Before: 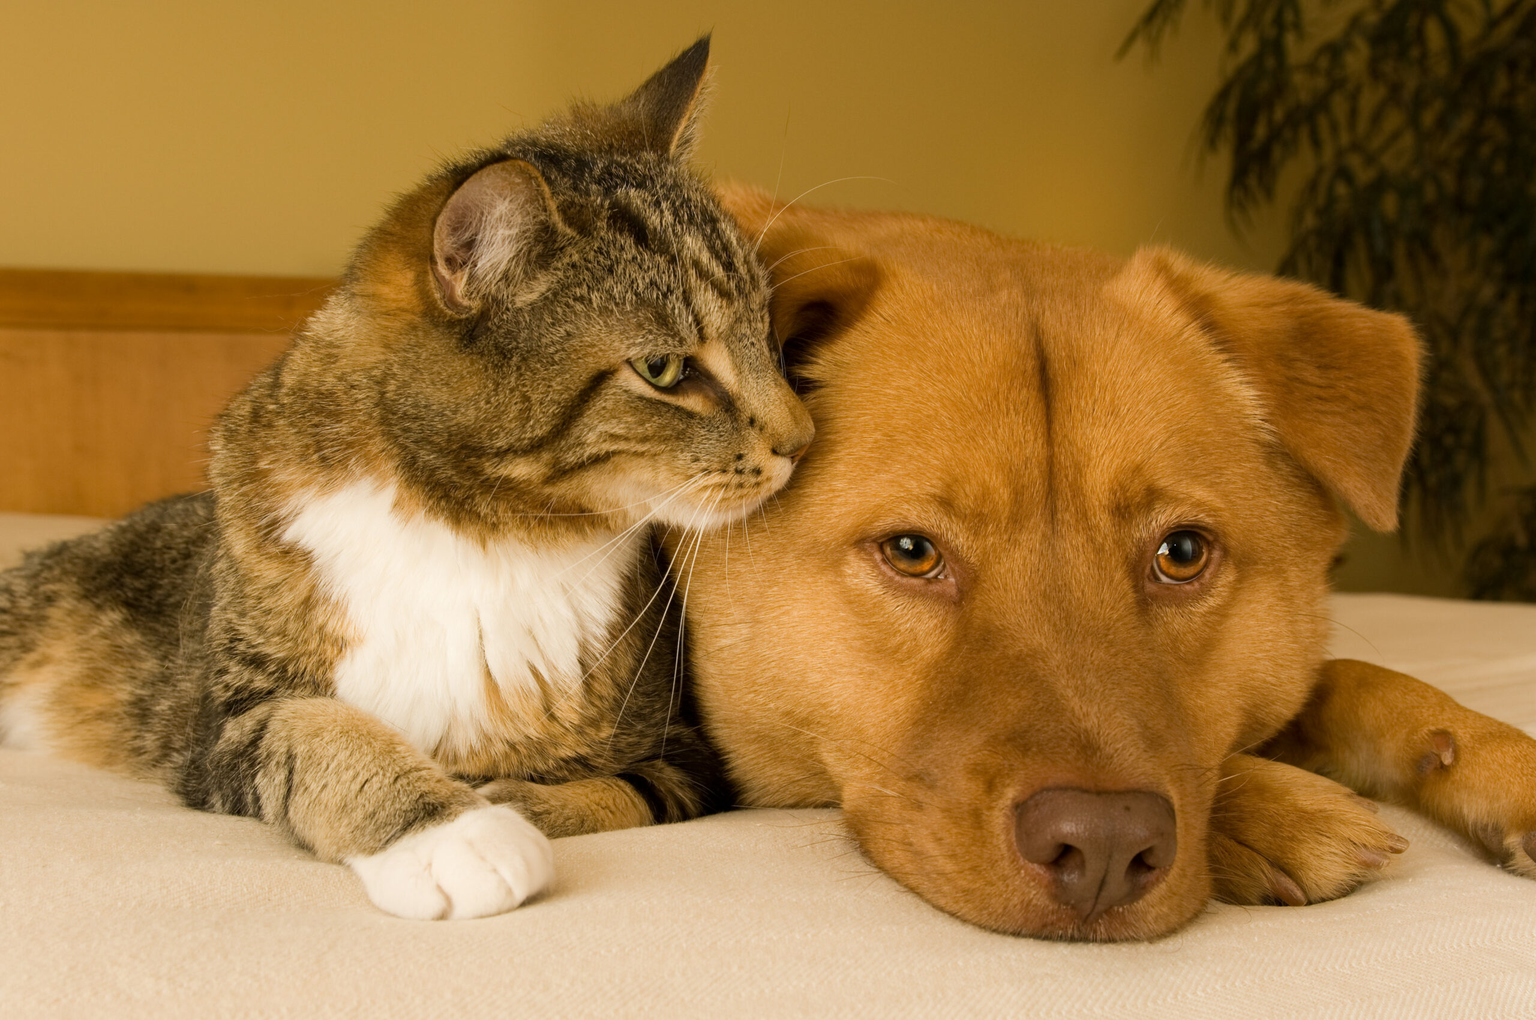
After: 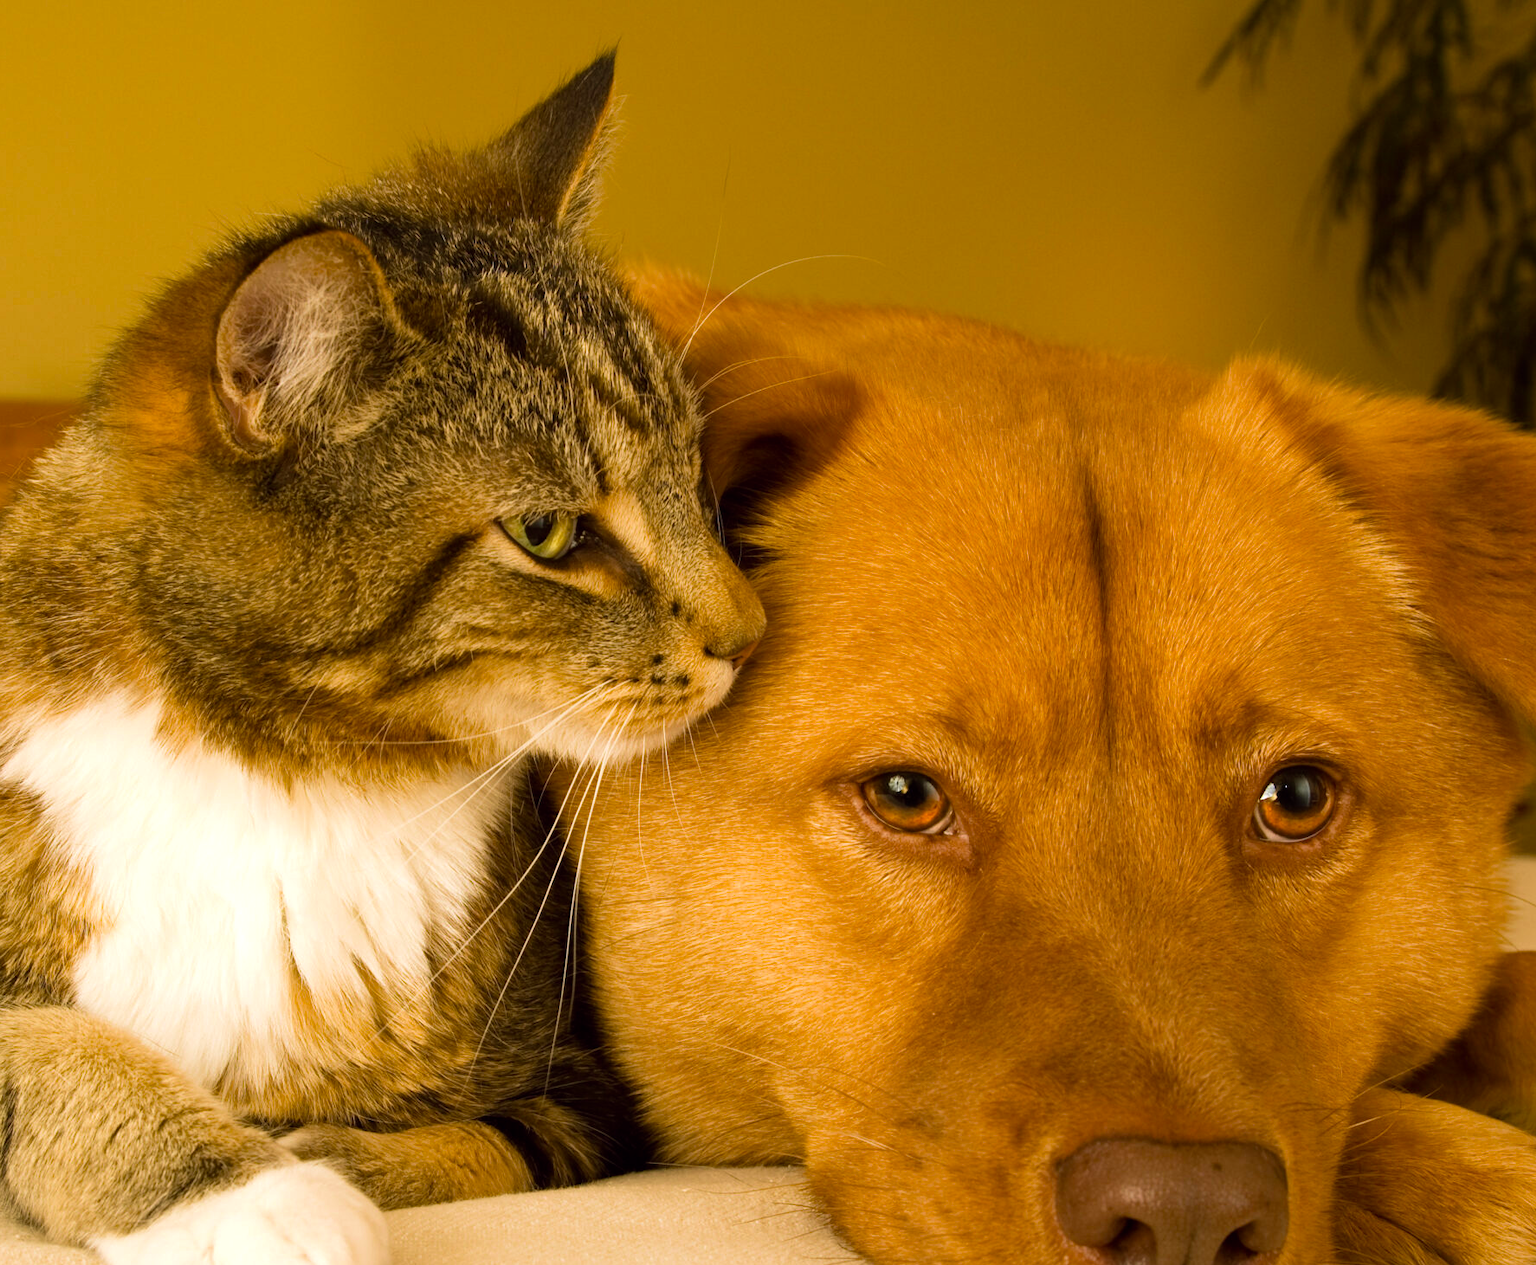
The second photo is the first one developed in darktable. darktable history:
velvia: on, module defaults
color balance: lift [1, 1.001, 0.999, 1.001], gamma [1, 1.004, 1.007, 0.993], gain [1, 0.991, 0.987, 1.013], contrast 7.5%, contrast fulcrum 10%, output saturation 115%
crop: left 18.479%, right 12.2%, bottom 13.971%
